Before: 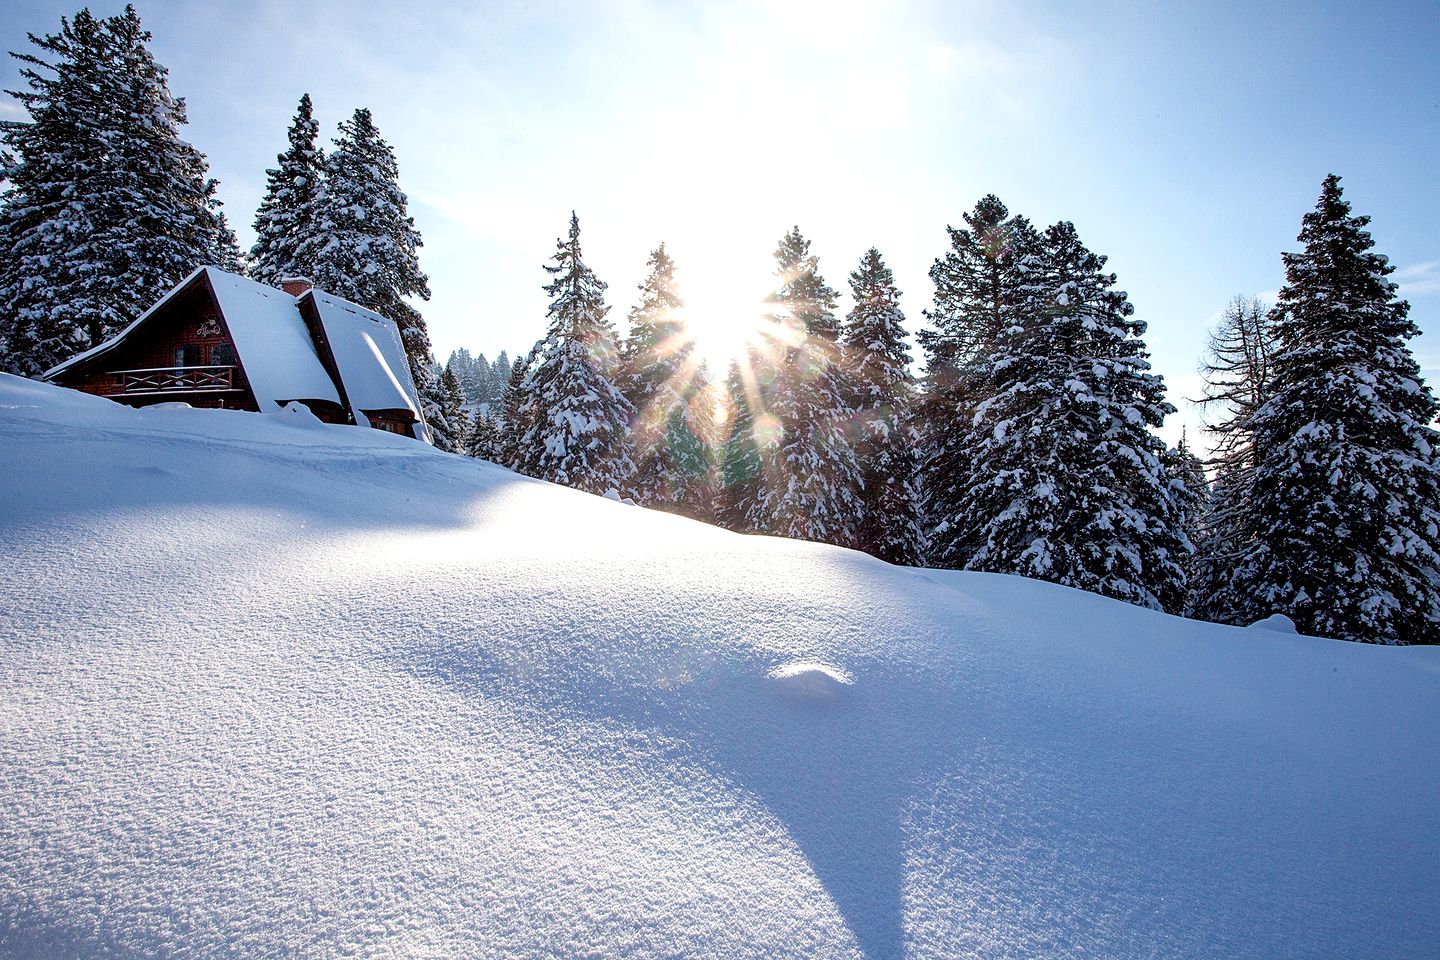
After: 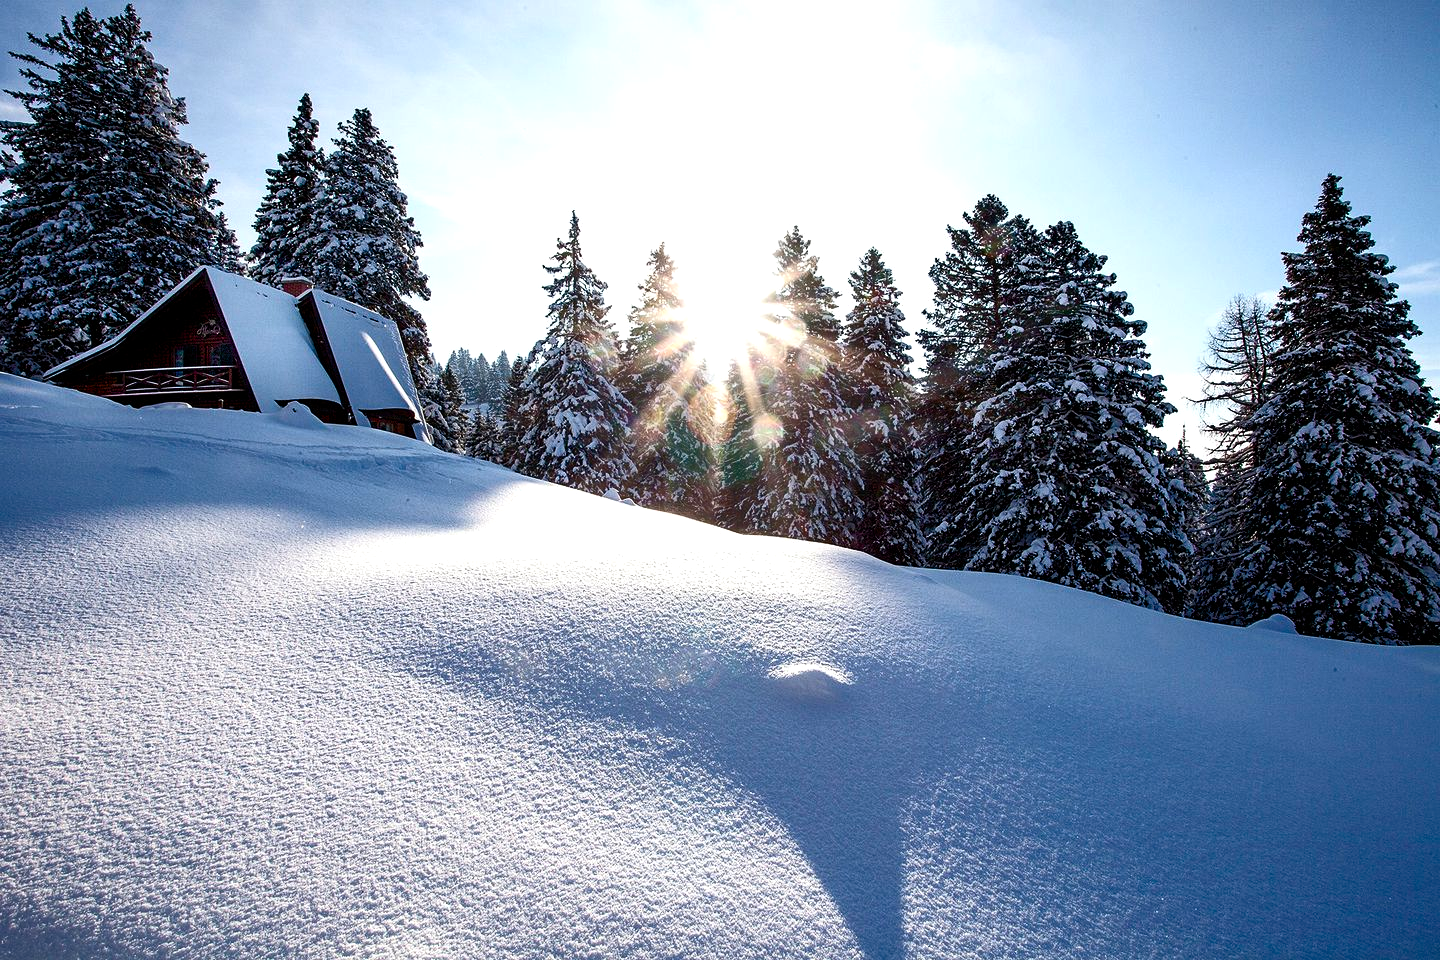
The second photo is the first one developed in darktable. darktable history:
color balance rgb: perceptual saturation grading › global saturation 20%, perceptual saturation grading › highlights -25.824%, perceptual saturation grading › shadows 50.155%, perceptual brilliance grading › highlights 3.763%, perceptual brilliance grading › mid-tones -17.969%, perceptual brilliance grading › shadows -41.028%, global vibrance 25.597%
